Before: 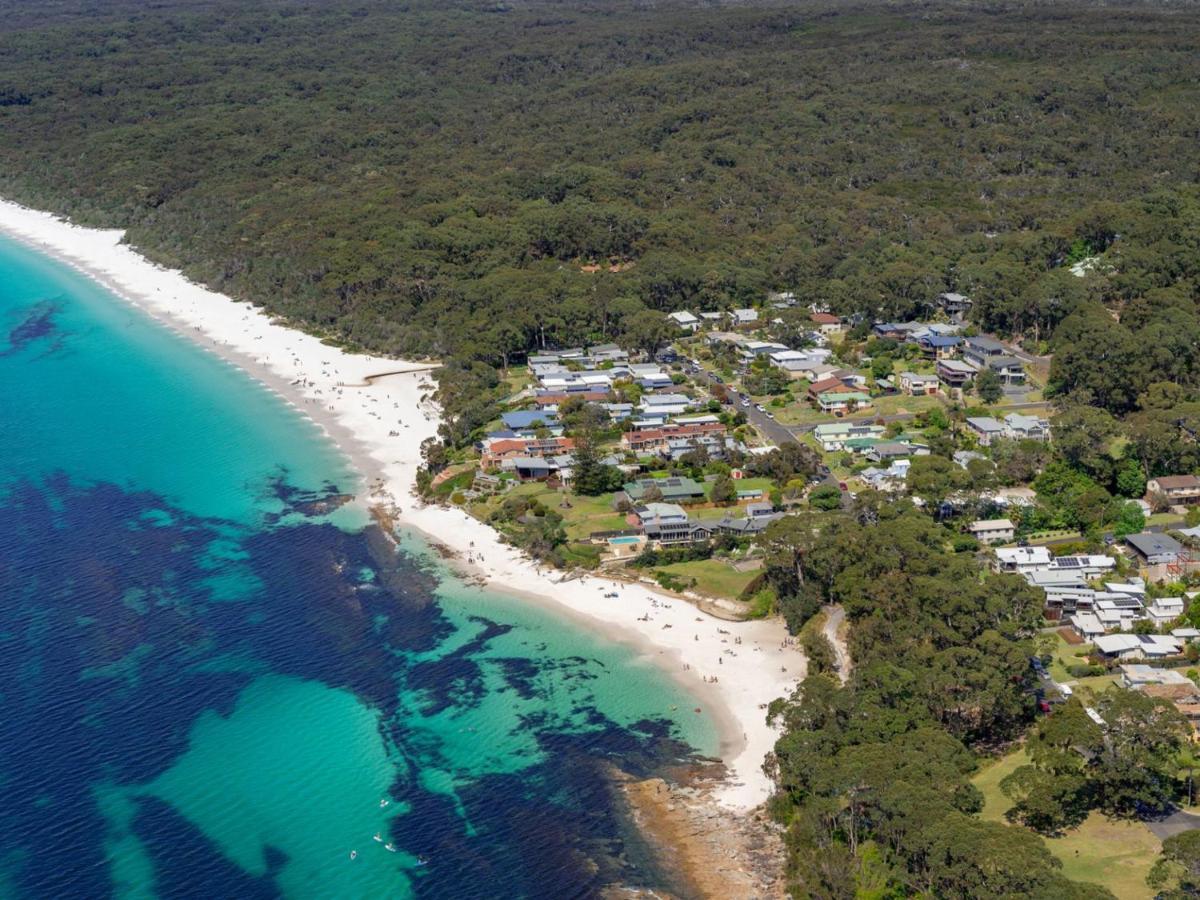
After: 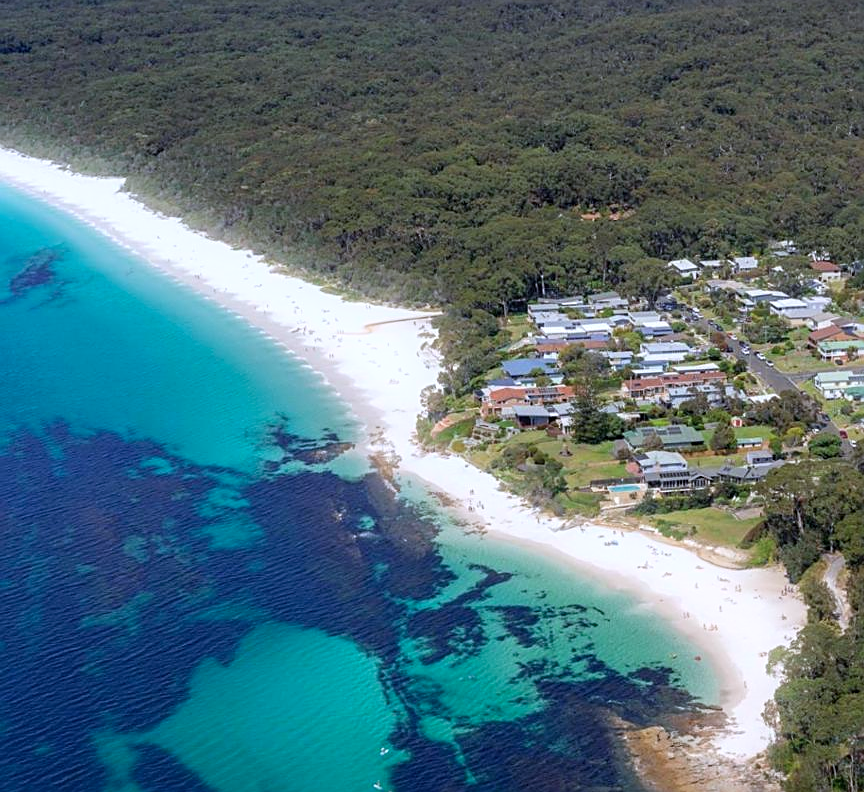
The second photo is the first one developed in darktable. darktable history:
bloom: size 5%, threshold 95%, strength 15%
crop: top 5.803%, right 27.864%, bottom 5.804%
color calibration: illuminant as shot in camera, x 0.366, y 0.378, temperature 4425.7 K, saturation algorithm version 1 (2020)
sharpen: on, module defaults
